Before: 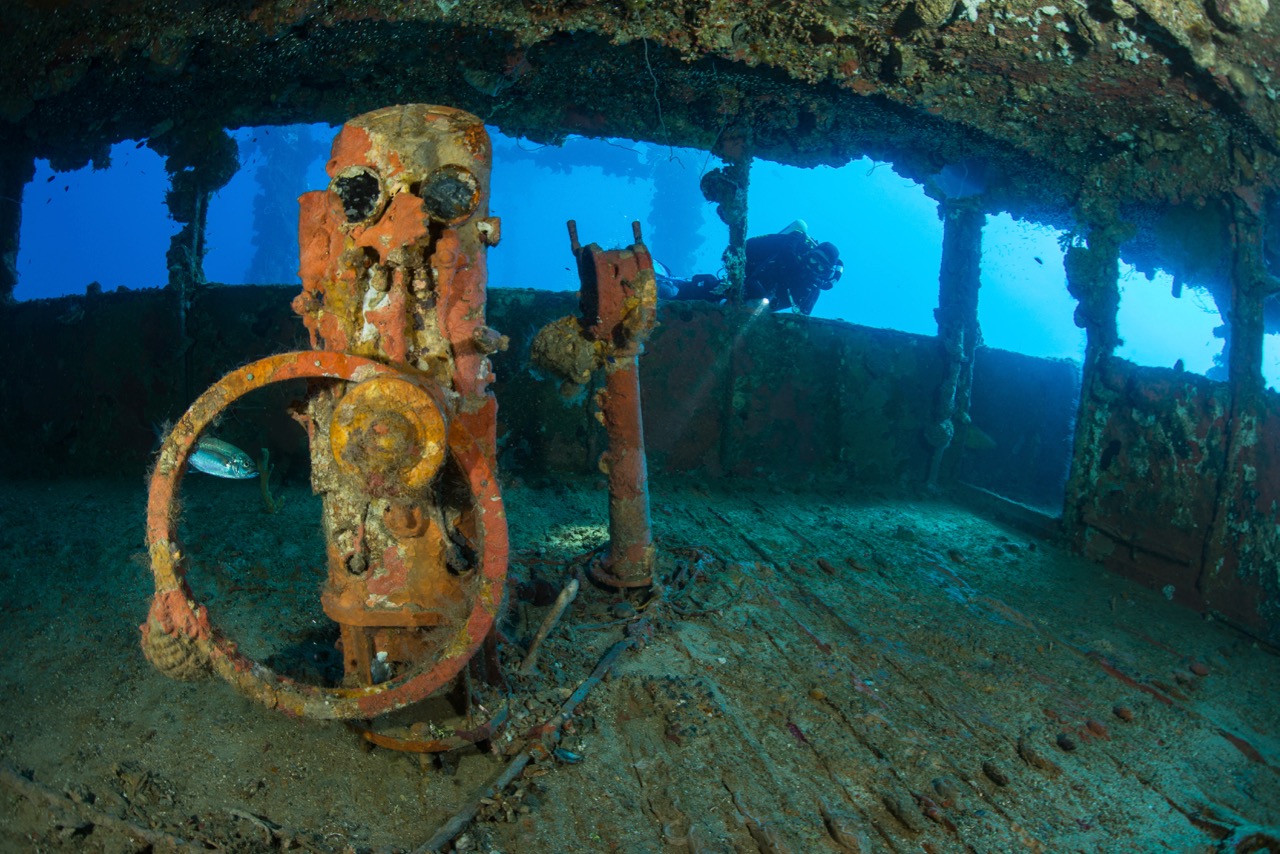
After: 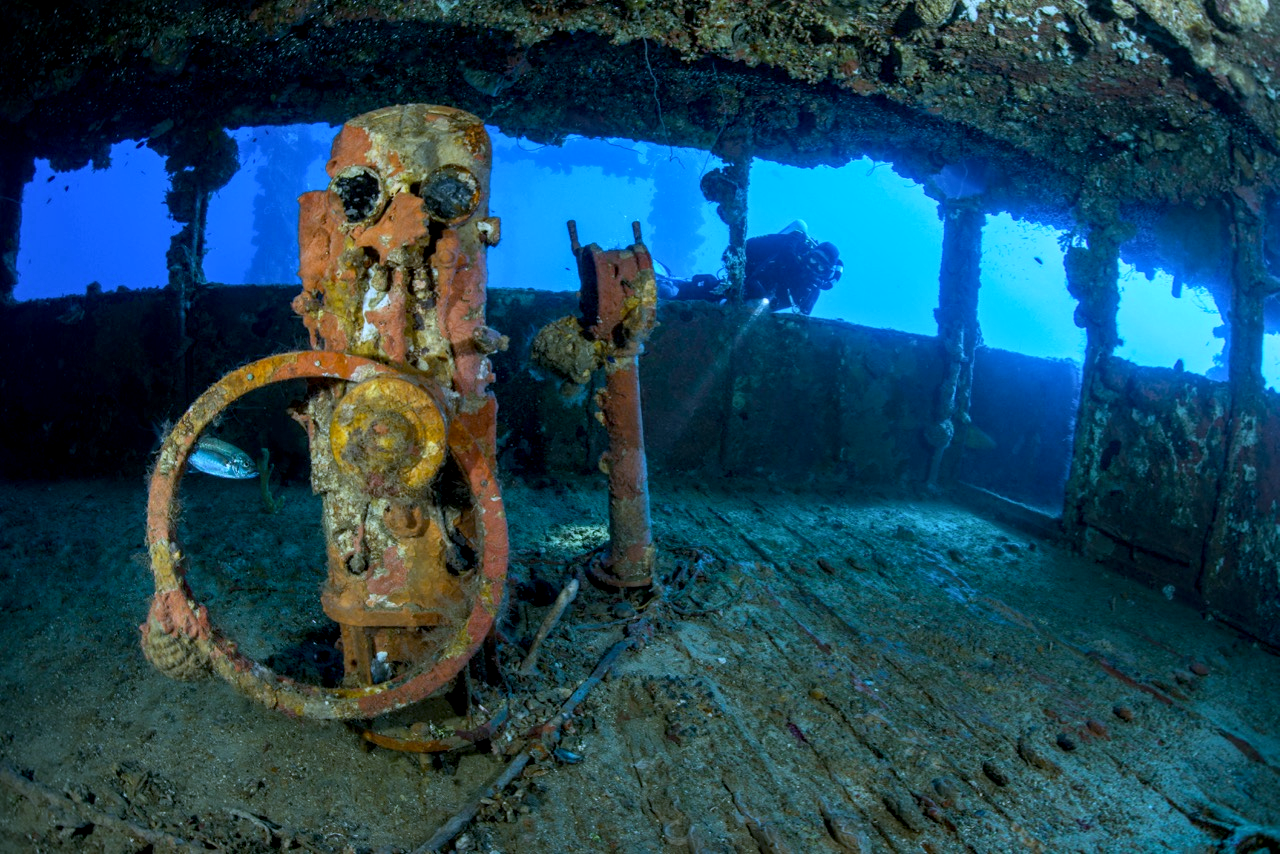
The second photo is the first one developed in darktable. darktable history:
local contrast: on, module defaults
white balance: red 0.871, blue 1.249
exposure: black level correction 0.005, exposure 0.001 EV, compensate highlight preservation false
